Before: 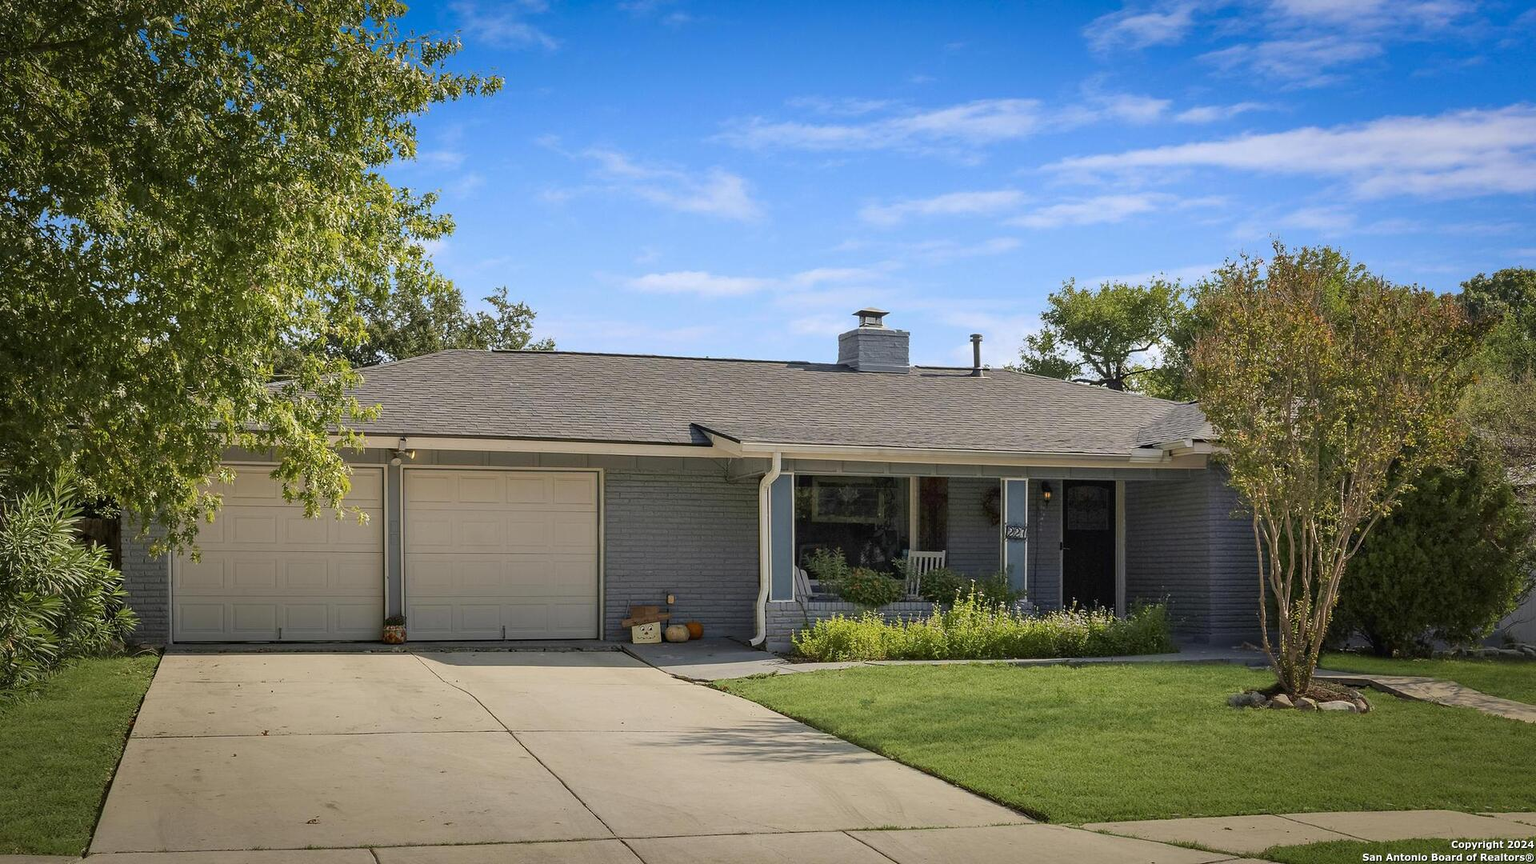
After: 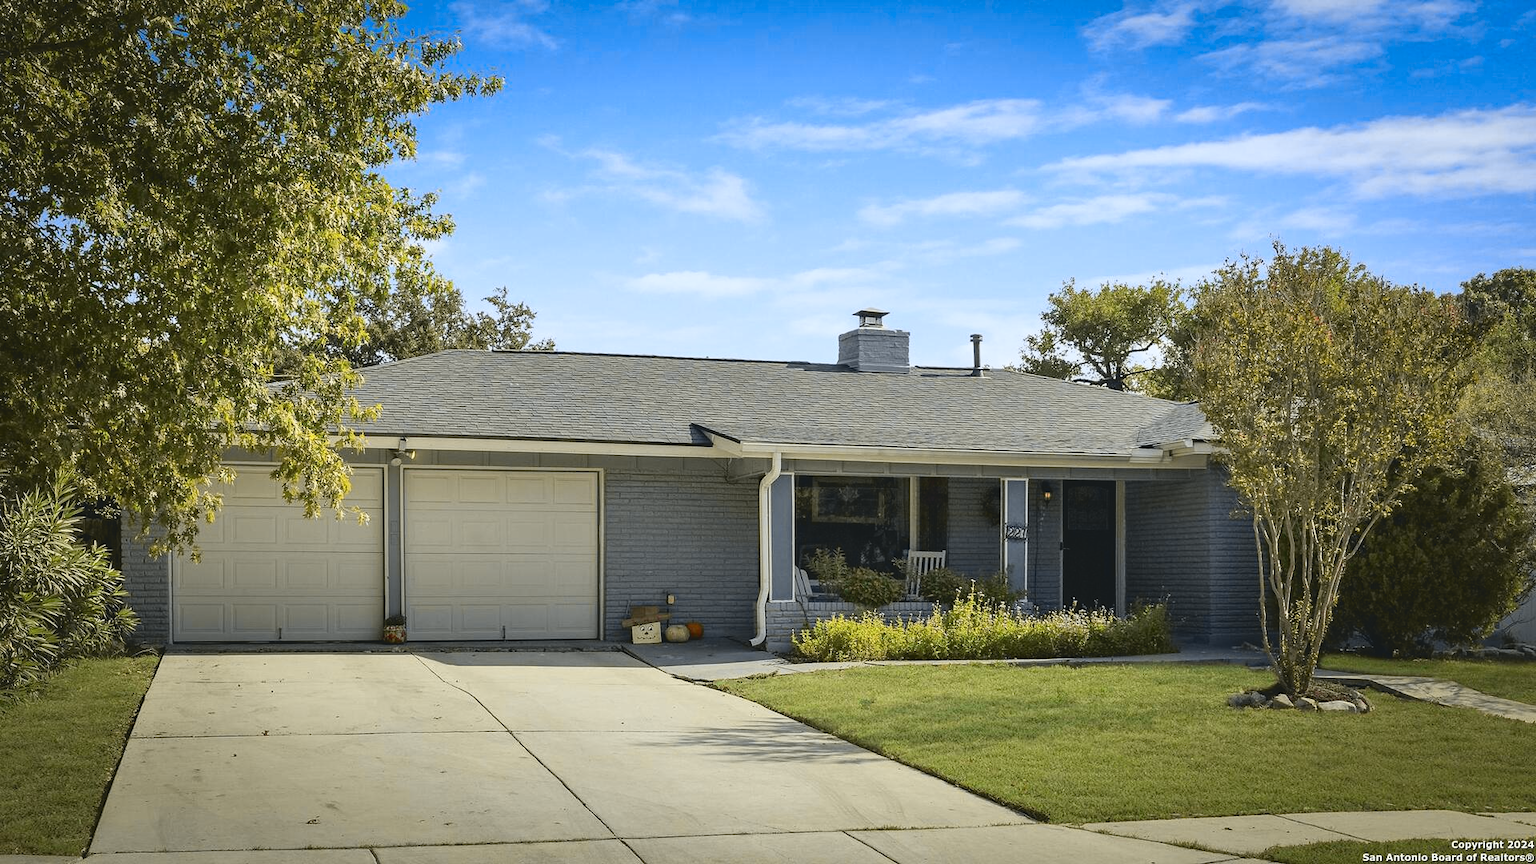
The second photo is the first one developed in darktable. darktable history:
tone curve: curves: ch0 [(0, 0.074) (0.129, 0.136) (0.285, 0.301) (0.689, 0.764) (0.854, 0.926) (0.987, 0.977)]; ch1 [(0, 0) (0.337, 0.249) (0.434, 0.437) (0.485, 0.491) (0.515, 0.495) (0.566, 0.57) (0.625, 0.625) (0.764, 0.806) (1, 1)]; ch2 [(0, 0) (0.314, 0.301) (0.401, 0.411) (0.505, 0.499) (0.54, 0.54) (0.608, 0.613) (0.706, 0.735) (1, 1)], color space Lab, independent channels, preserve colors none
